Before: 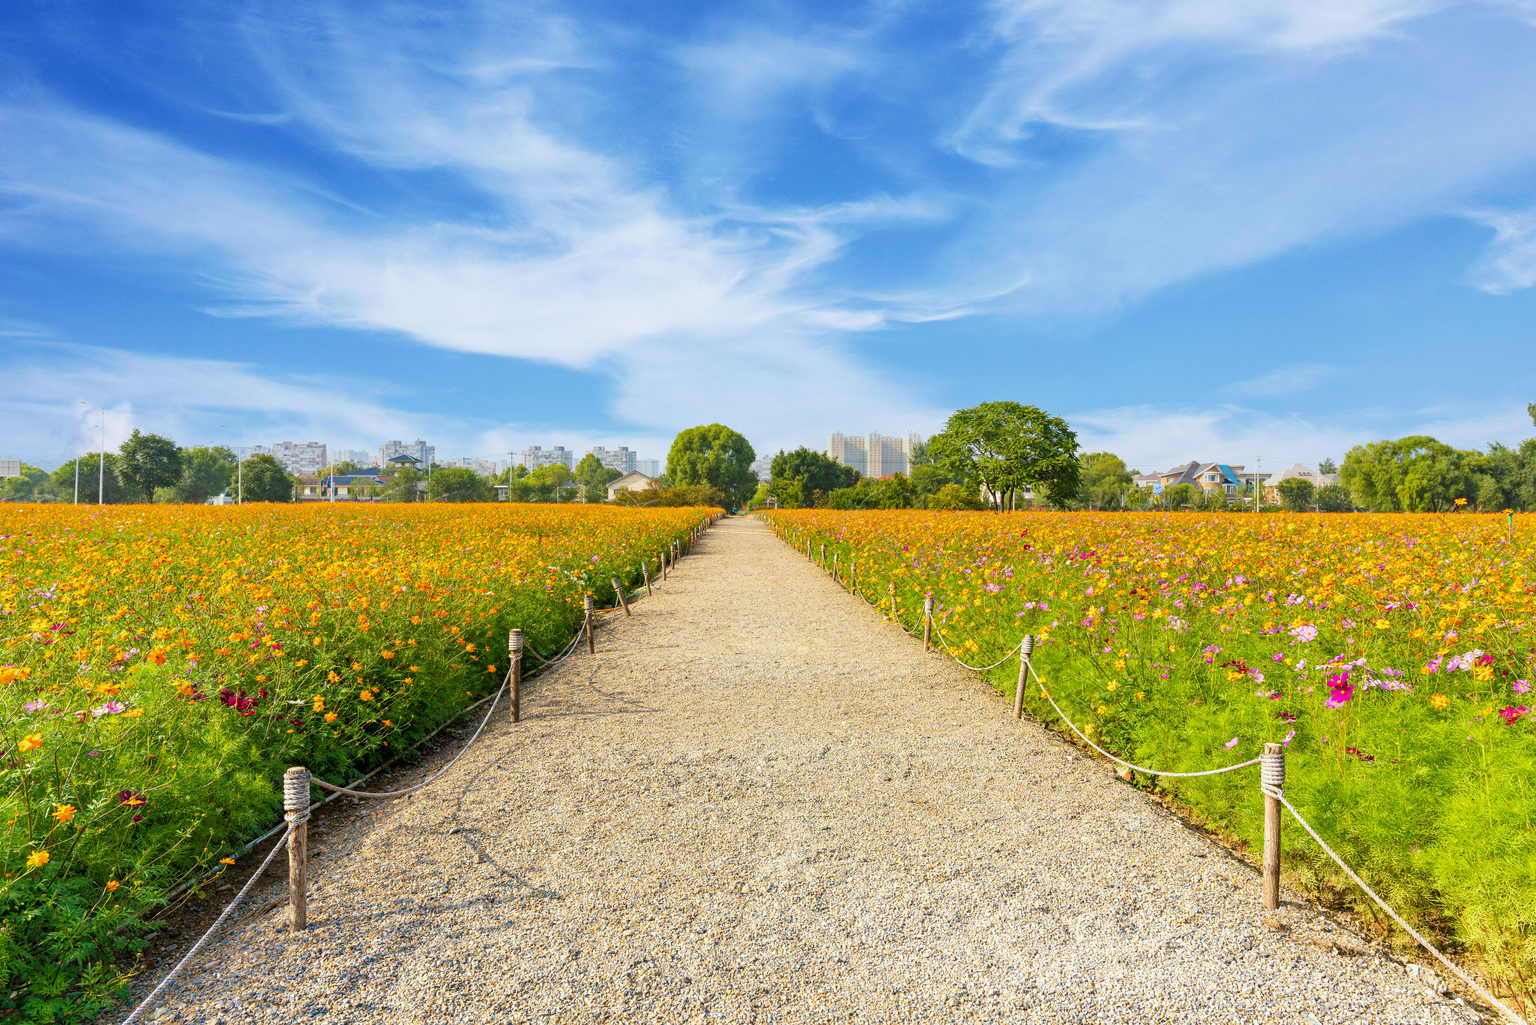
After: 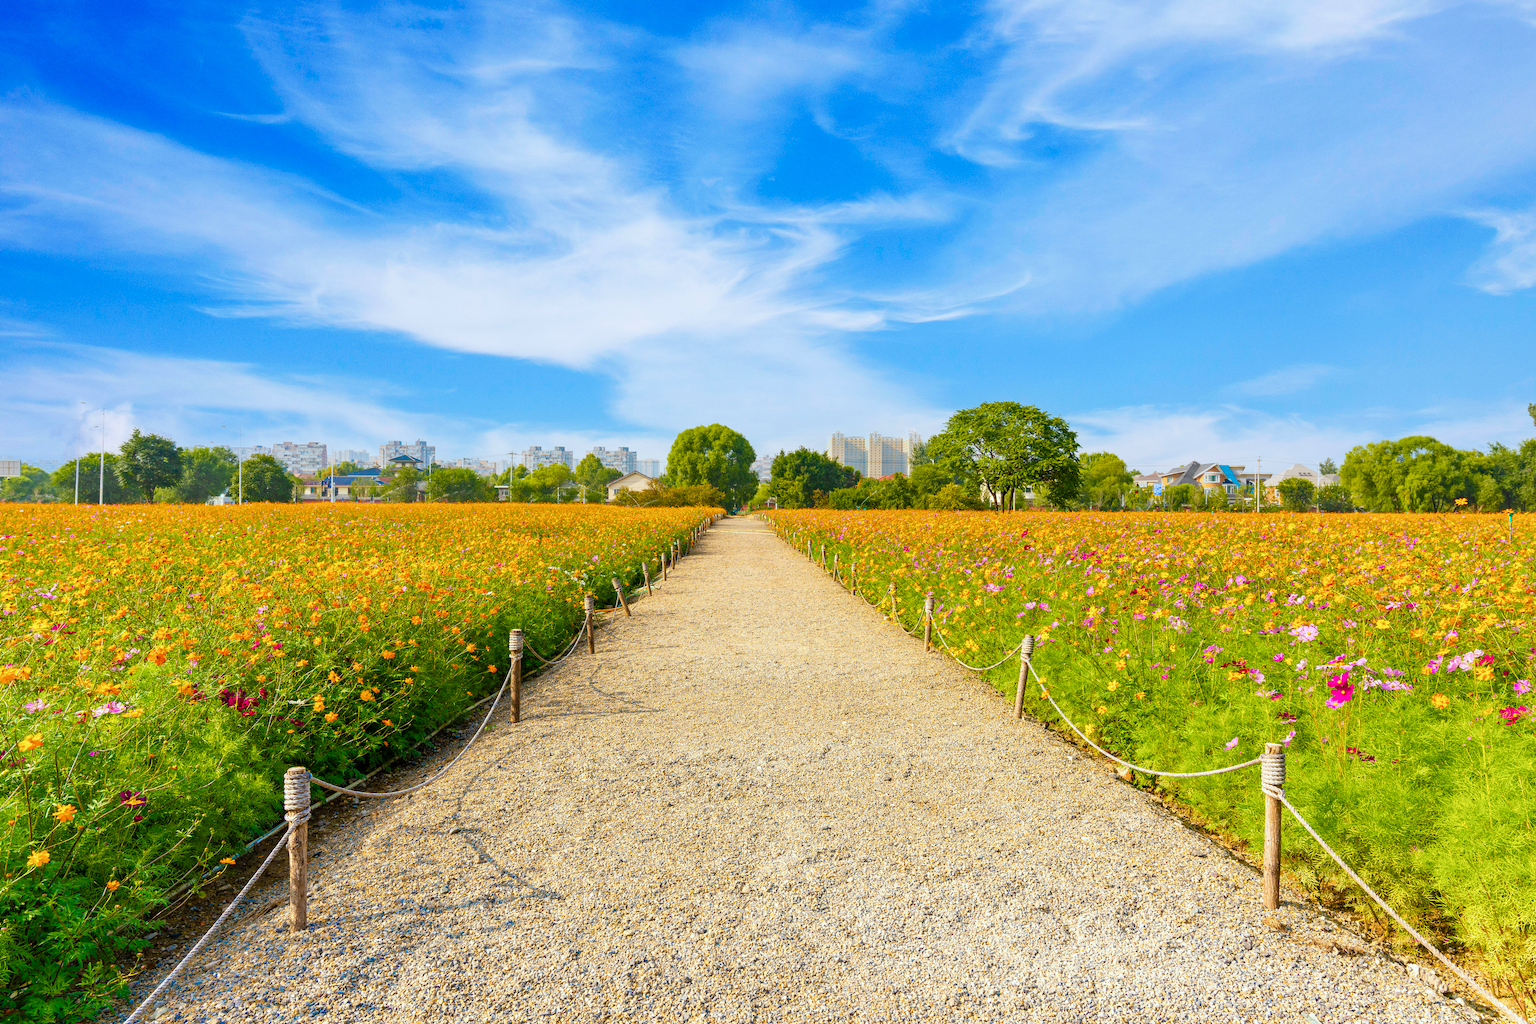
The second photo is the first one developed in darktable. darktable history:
color balance rgb: perceptual saturation grading › global saturation -0.038%, perceptual saturation grading › highlights -19.885%, perceptual saturation grading › shadows 19.688%, global vibrance 50.644%
